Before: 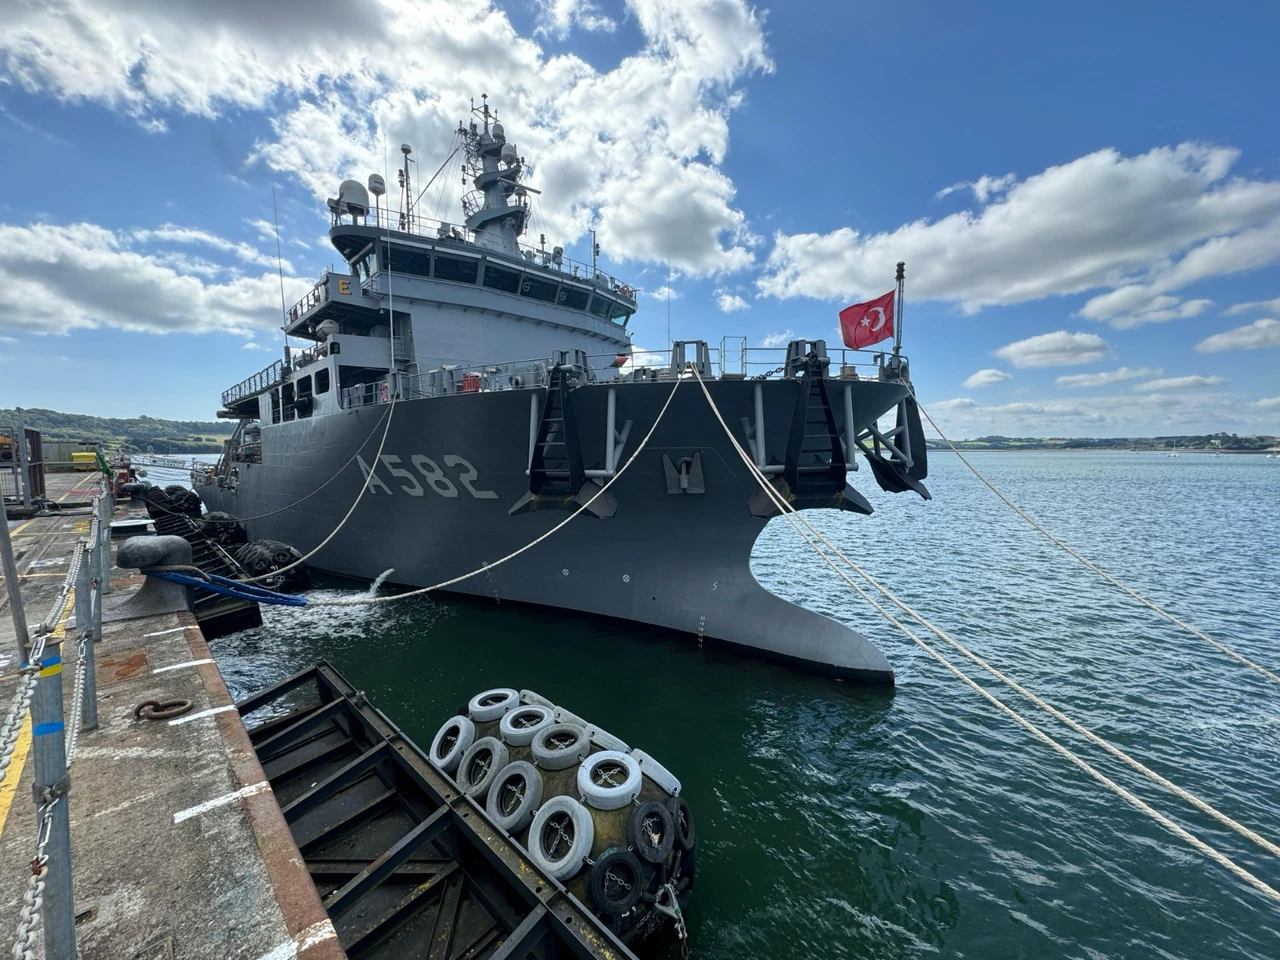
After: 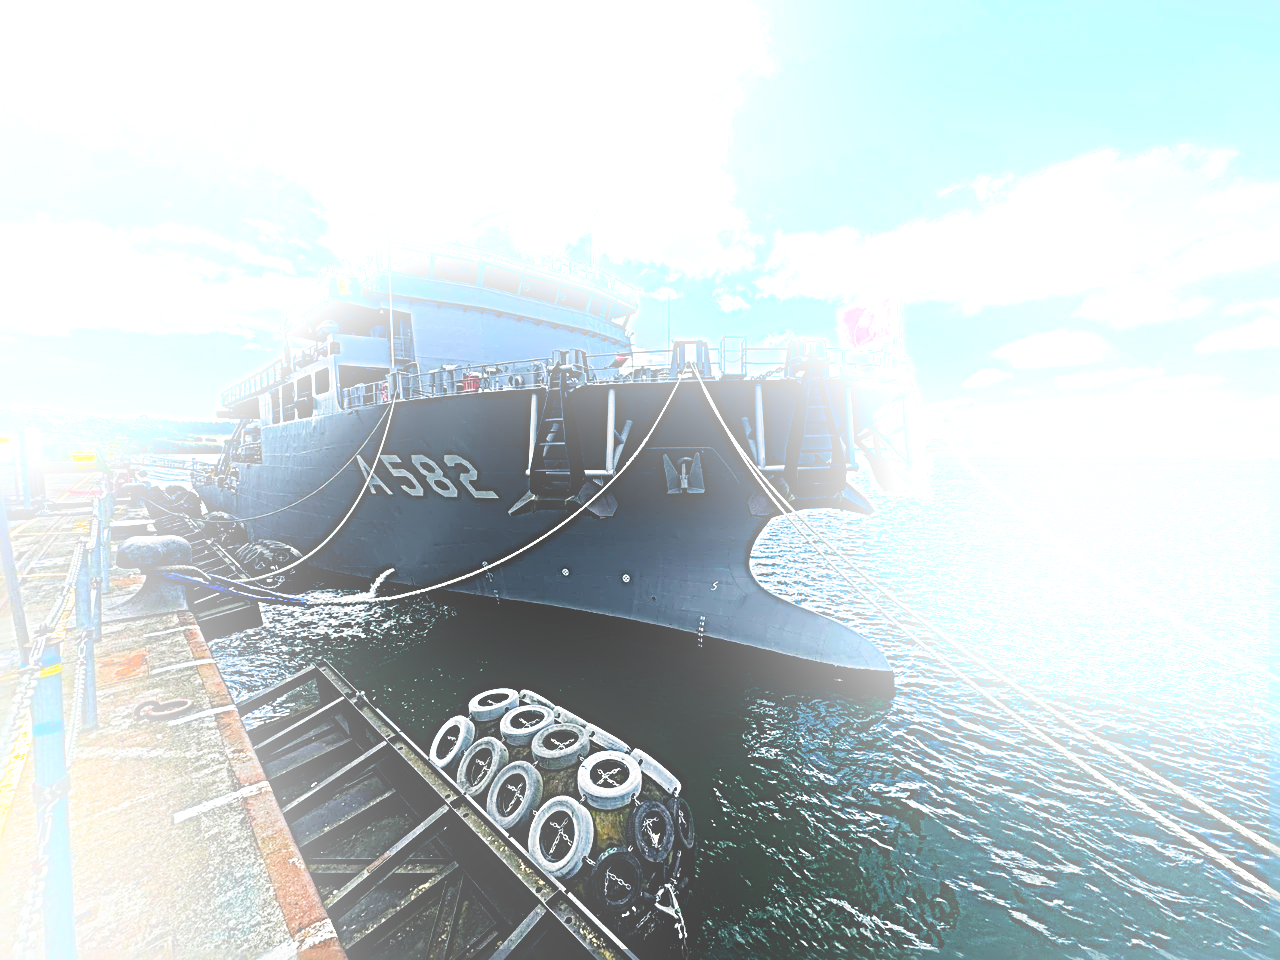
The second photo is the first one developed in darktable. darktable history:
bloom: size 25%, threshold 5%, strength 90%
sharpen: radius 4.001, amount 2
filmic rgb: black relative exposure -6.43 EV, white relative exposure 2.43 EV, threshold 3 EV, hardness 5.27, latitude 0.1%, contrast 1.425, highlights saturation mix 2%, preserve chrominance no, color science v5 (2021), contrast in shadows safe, contrast in highlights safe, enable highlight reconstruction true
